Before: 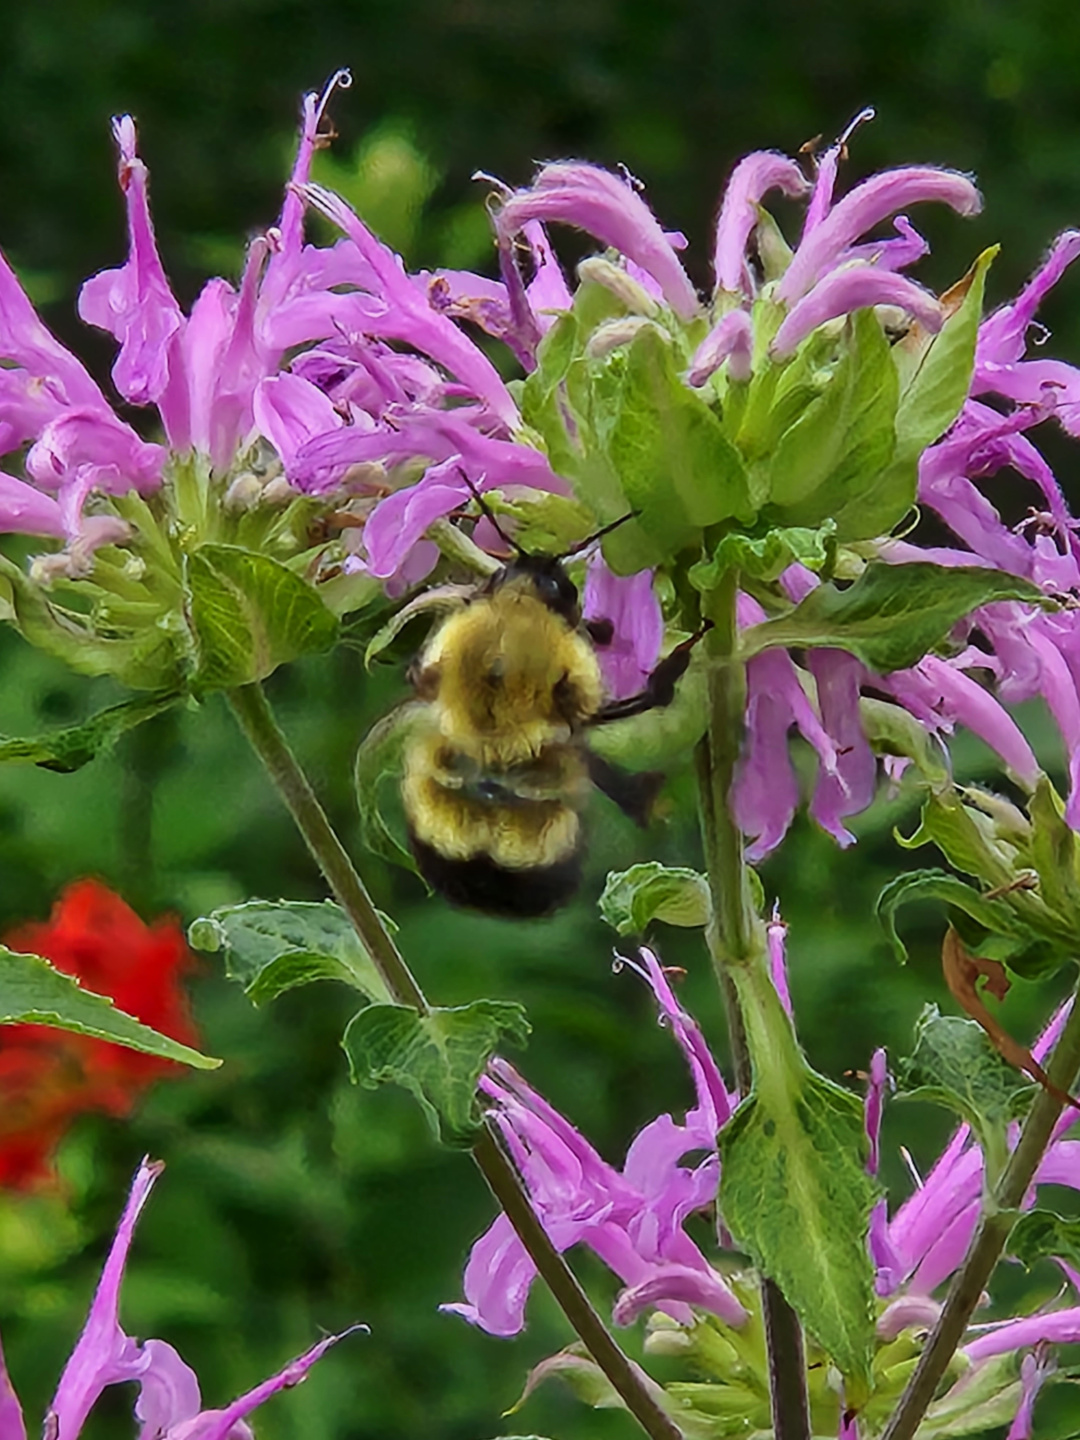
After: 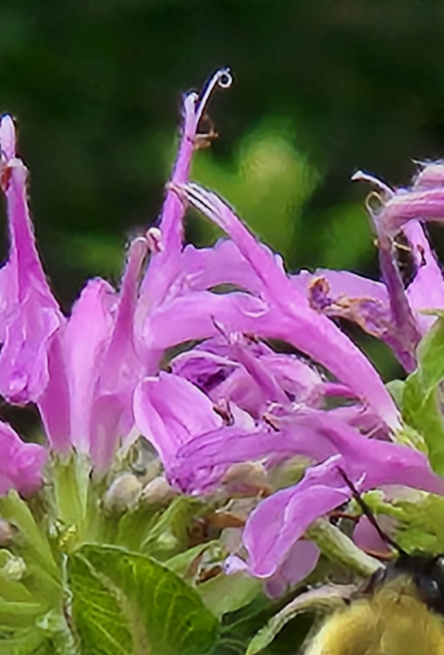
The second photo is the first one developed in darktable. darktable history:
crop and rotate: left 11.175%, top 0.067%, right 47.659%, bottom 54.424%
